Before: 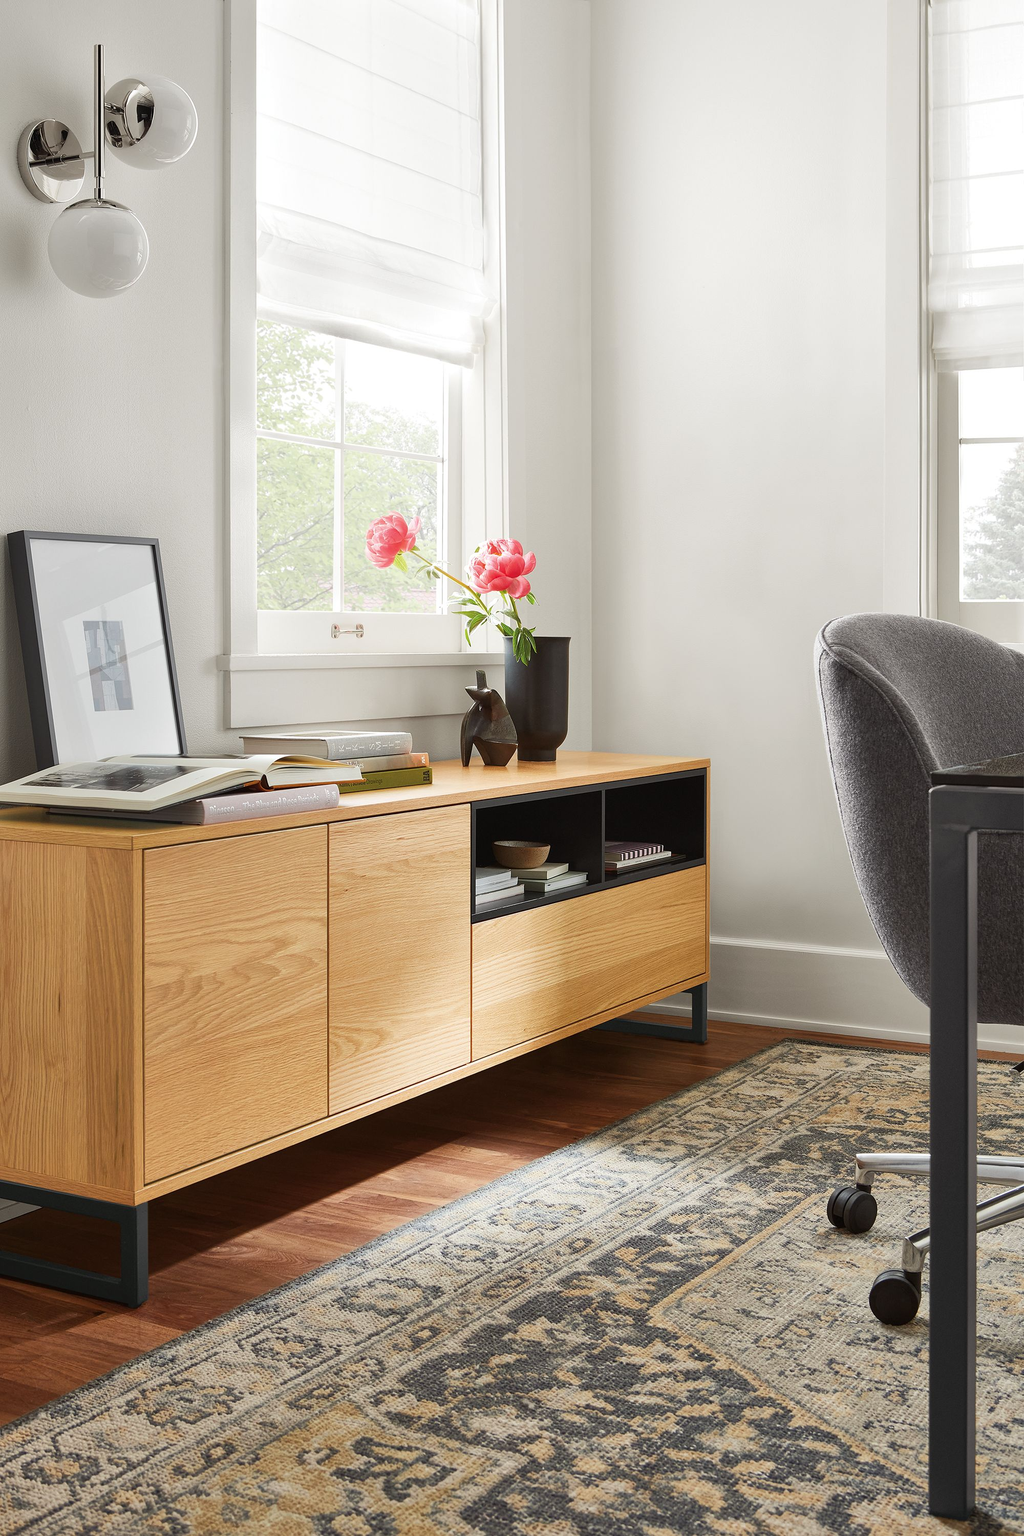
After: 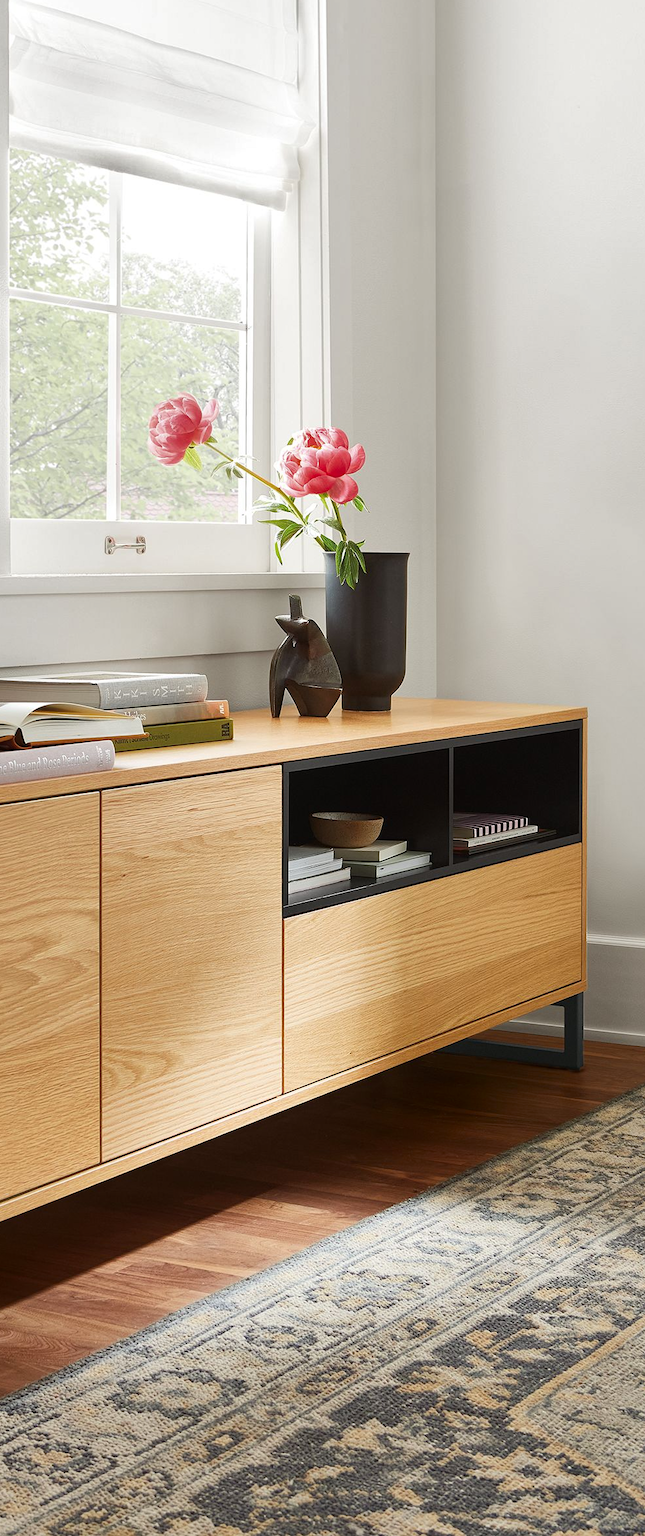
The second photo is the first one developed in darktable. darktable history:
crop and rotate: angle 0.02°, left 24.353%, top 13.219%, right 26.156%, bottom 8.224%
shadows and highlights: shadows -88.03, highlights -35.45, shadows color adjustment 99.15%, highlights color adjustment 0%, soften with gaussian
